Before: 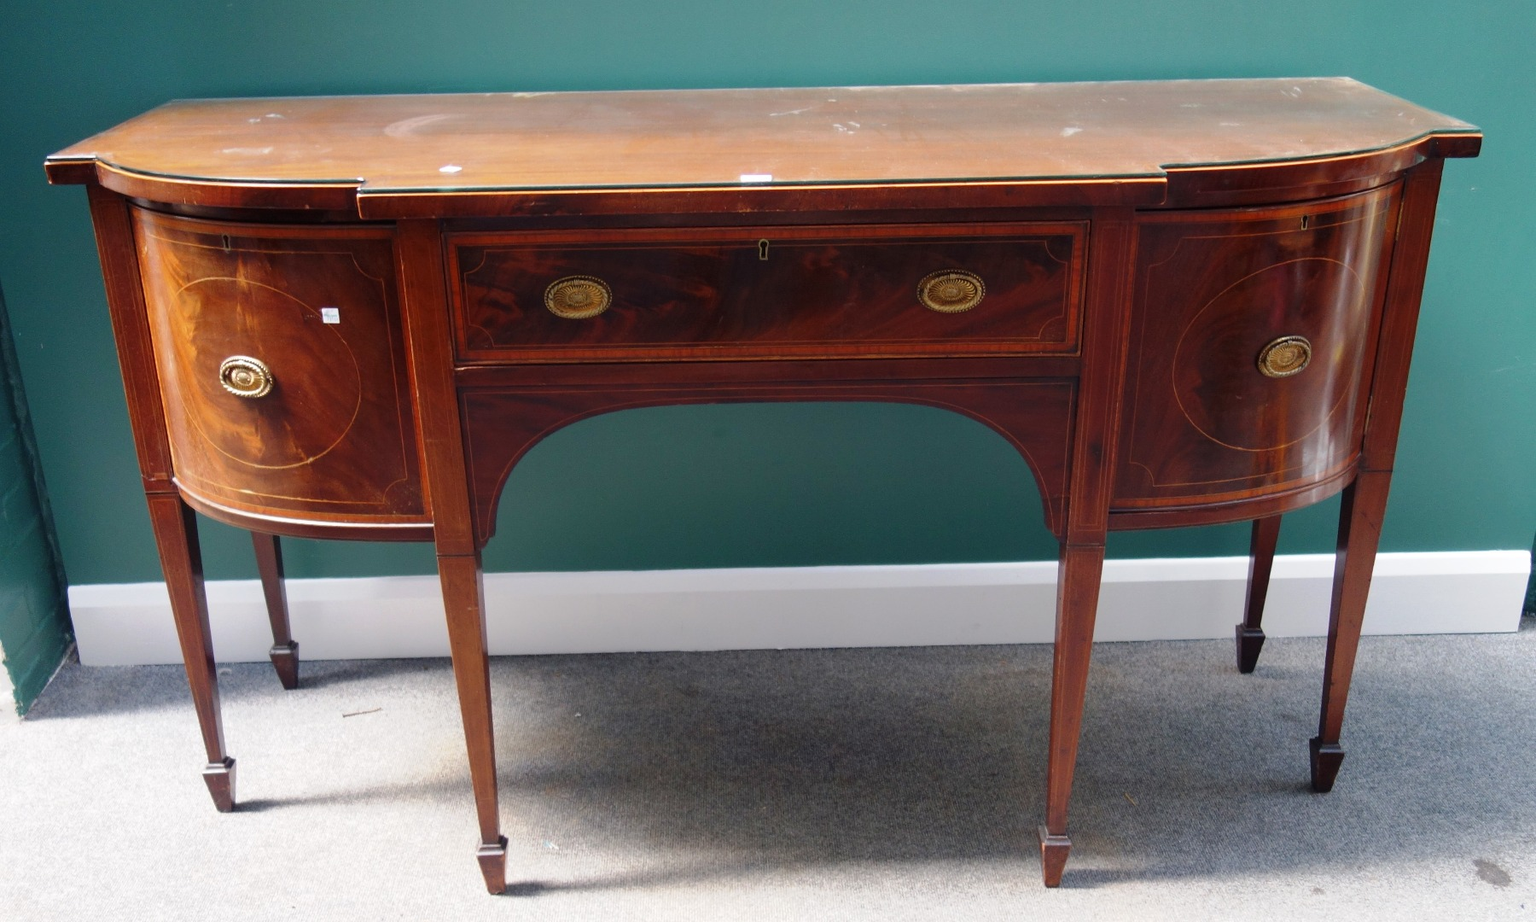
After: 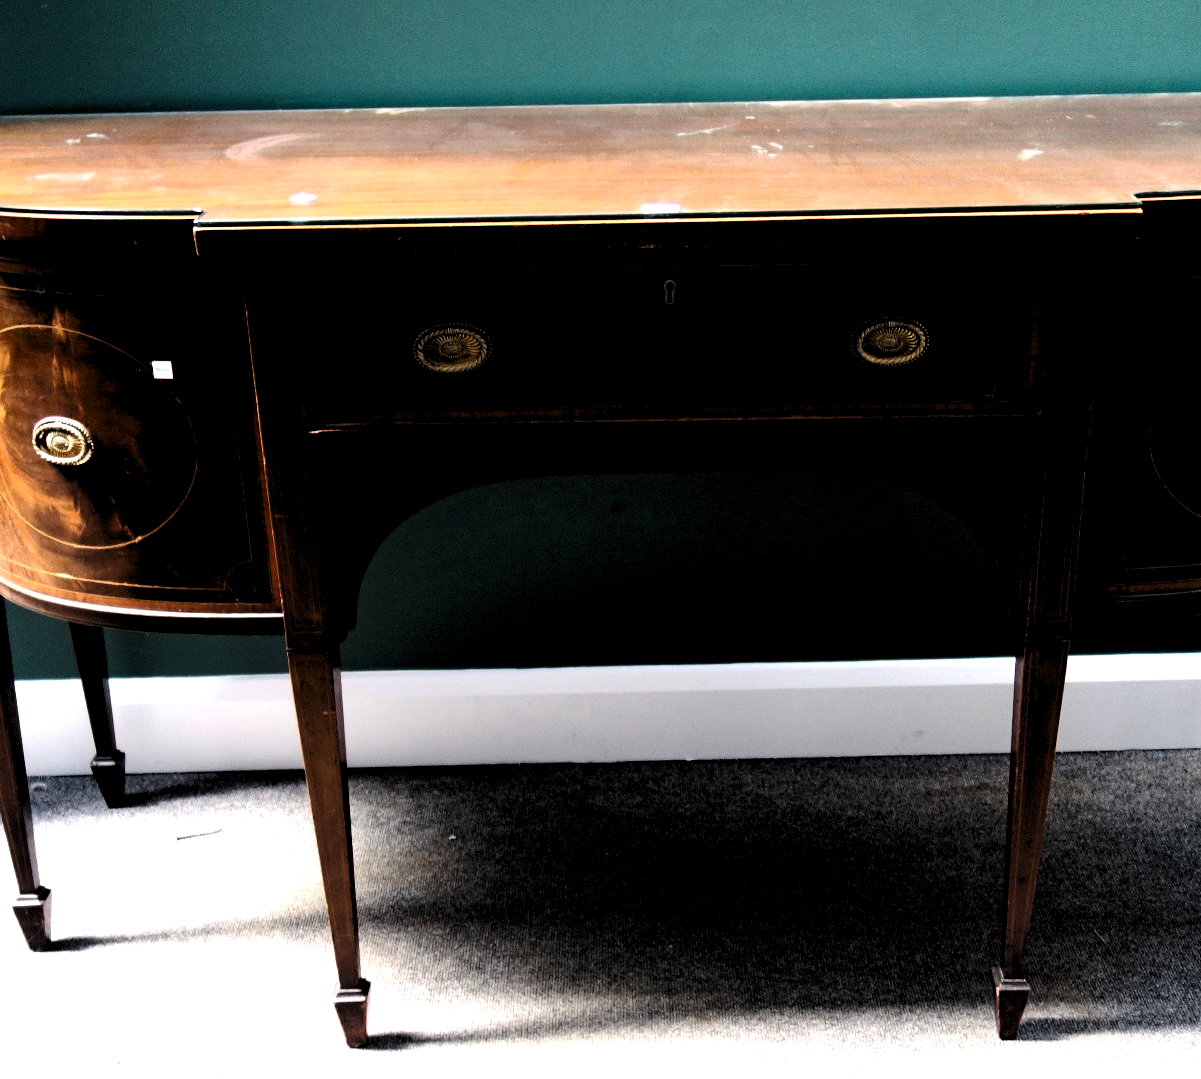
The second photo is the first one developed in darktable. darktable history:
haze removal: strength 0.295, distance 0.247, compatibility mode true, adaptive false
contrast brightness saturation: contrast 0.294
crop and rotate: left 12.538%, right 20.74%
levels: levels [0.182, 0.542, 0.902]
